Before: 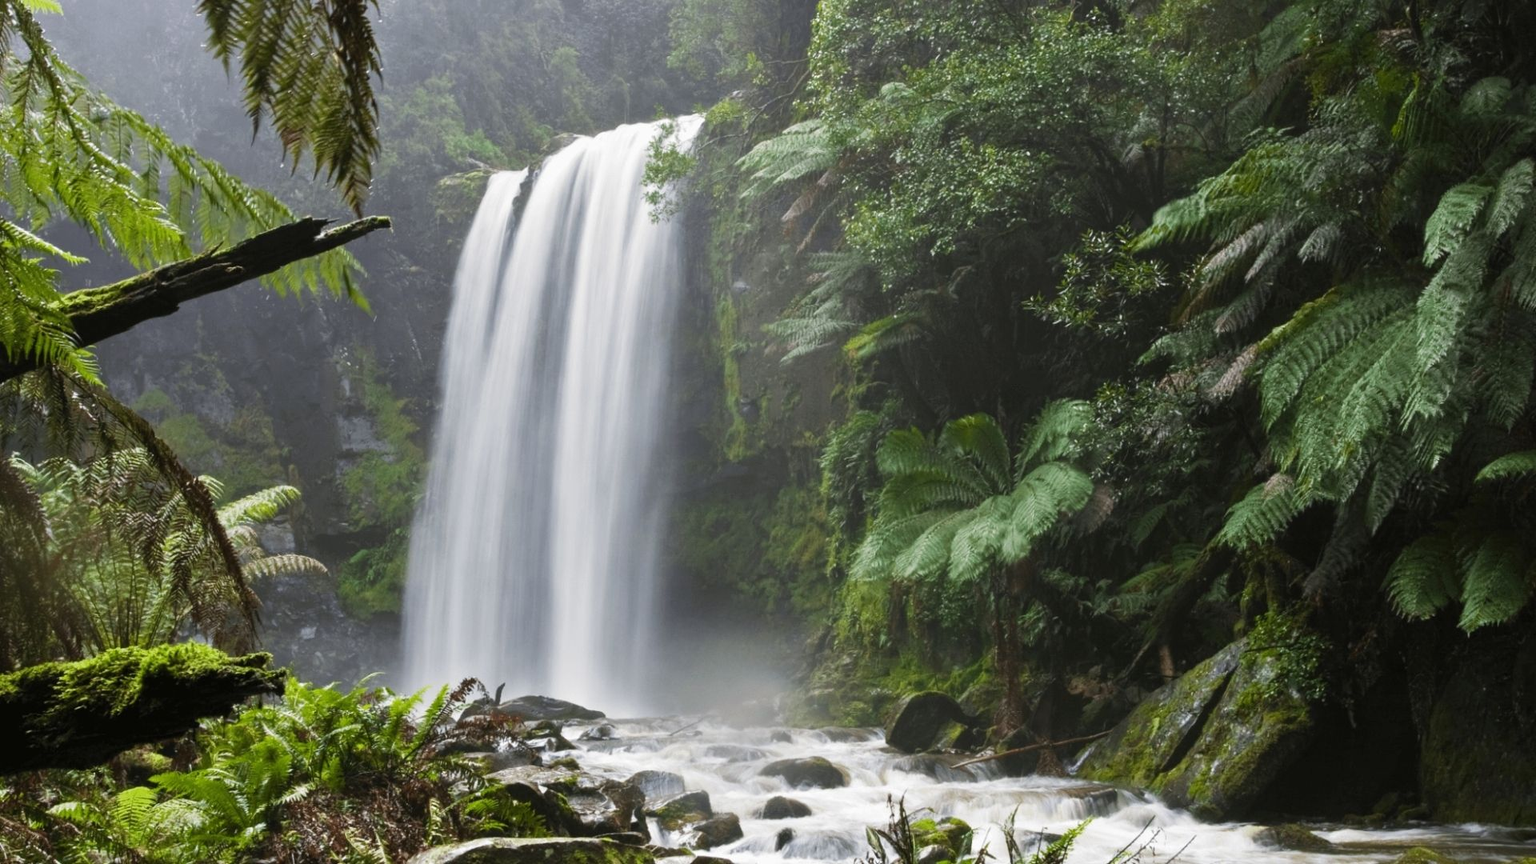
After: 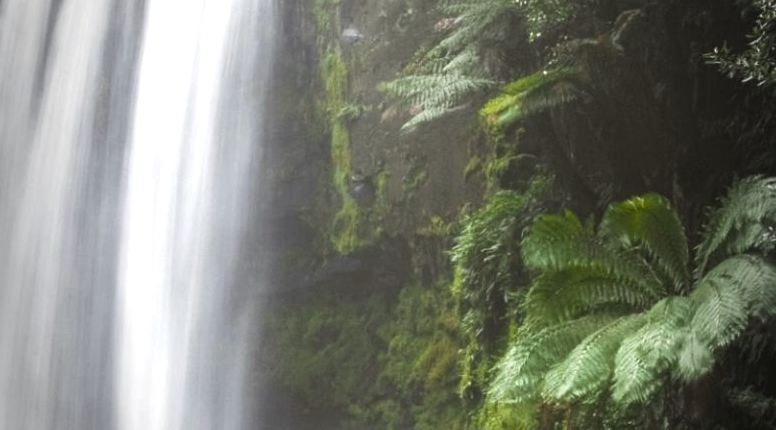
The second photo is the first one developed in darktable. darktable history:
color balance rgb: power › chroma 0.688%, power › hue 60°, linear chroma grading › global chroma -1.166%, perceptual saturation grading › global saturation -0.047%, perceptual brilliance grading › highlights 11.615%
exposure: exposure 0.264 EV, compensate exposure bias true, compensate highlight preservation false
vignetting: fall-off start 68.98%, fall-off radius 30.62%, width/height ratio 0.986, shape 0.838
crop: left 29.917%, top 29.962%, right 29.651%, bottom 30.134%
